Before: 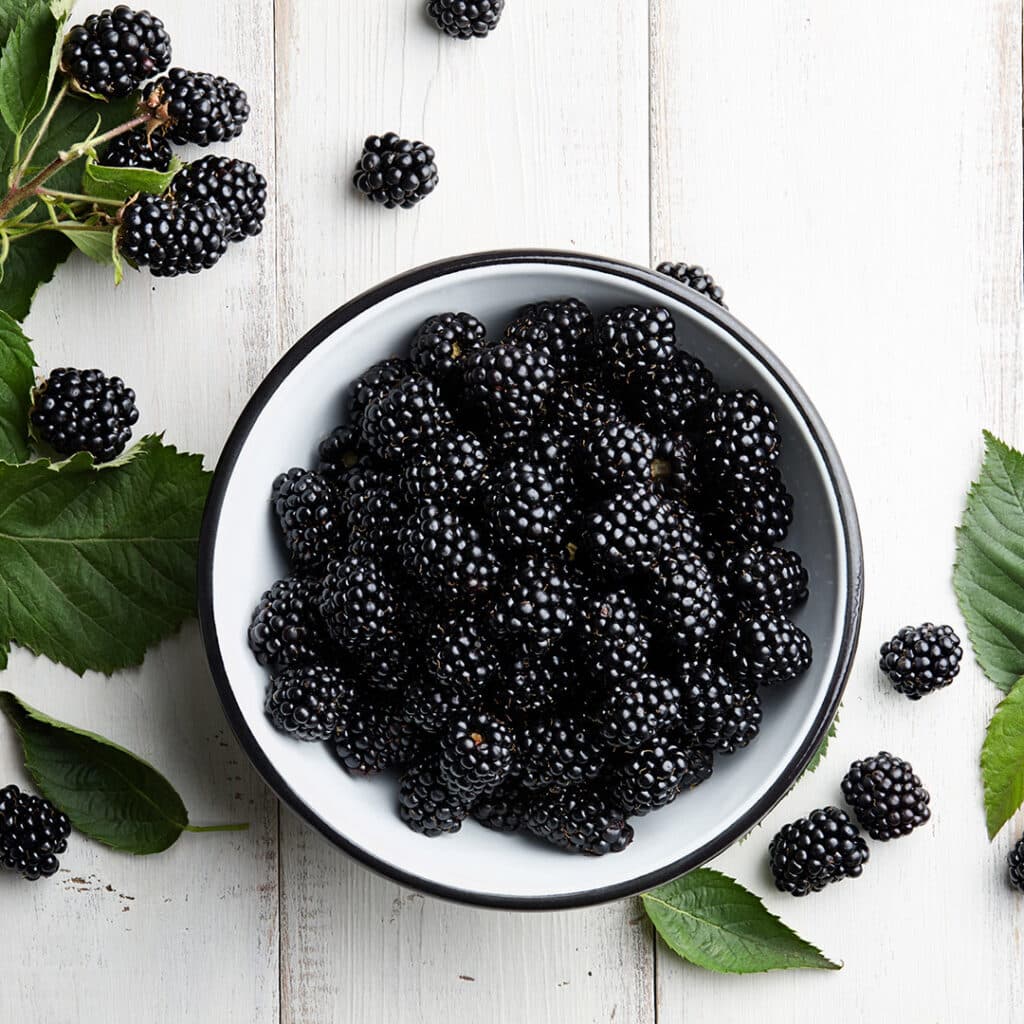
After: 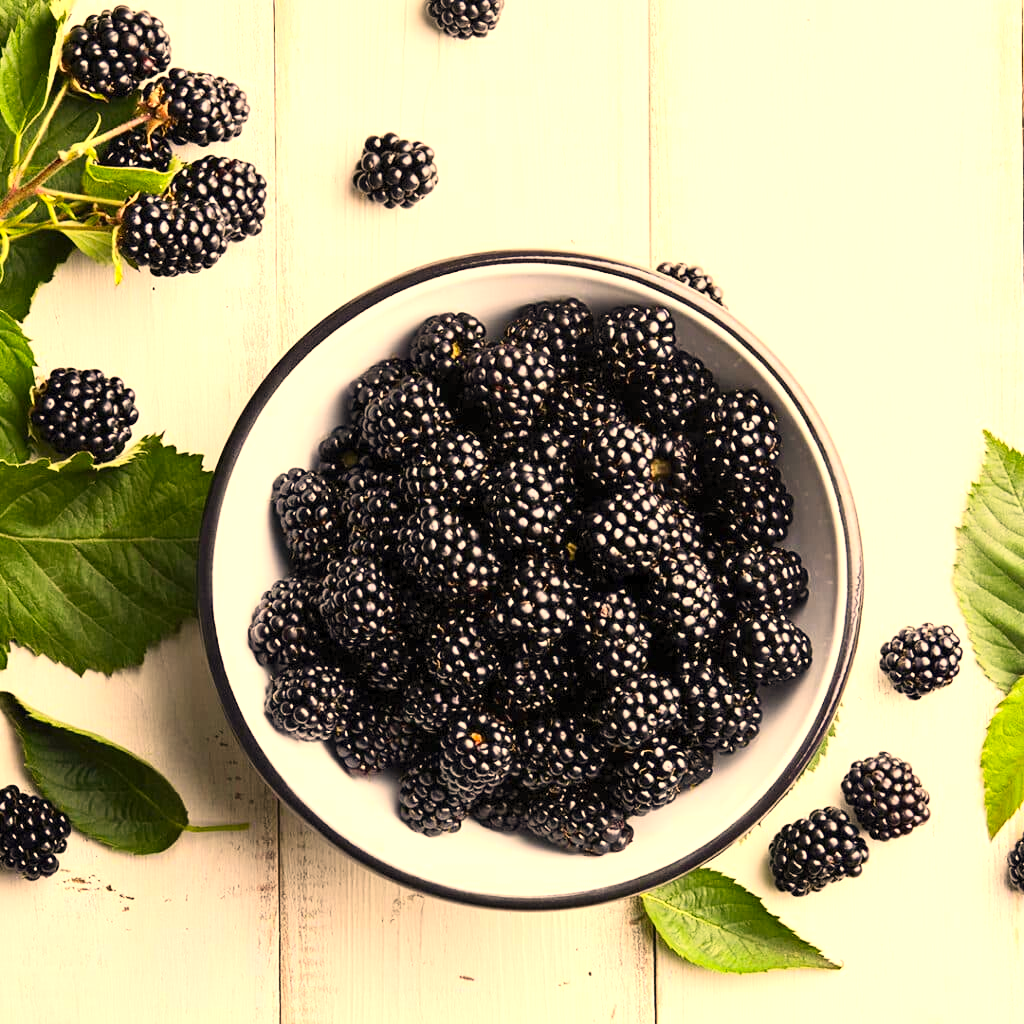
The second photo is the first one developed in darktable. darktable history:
color correction: highlights a* 14.92, highlights b* 31.32
contrast brightness saturation: contrast 0.198, brightness 0.169, saturation 0.218
exposure: exposure 0.732 EV, compensate highlight preservation false
